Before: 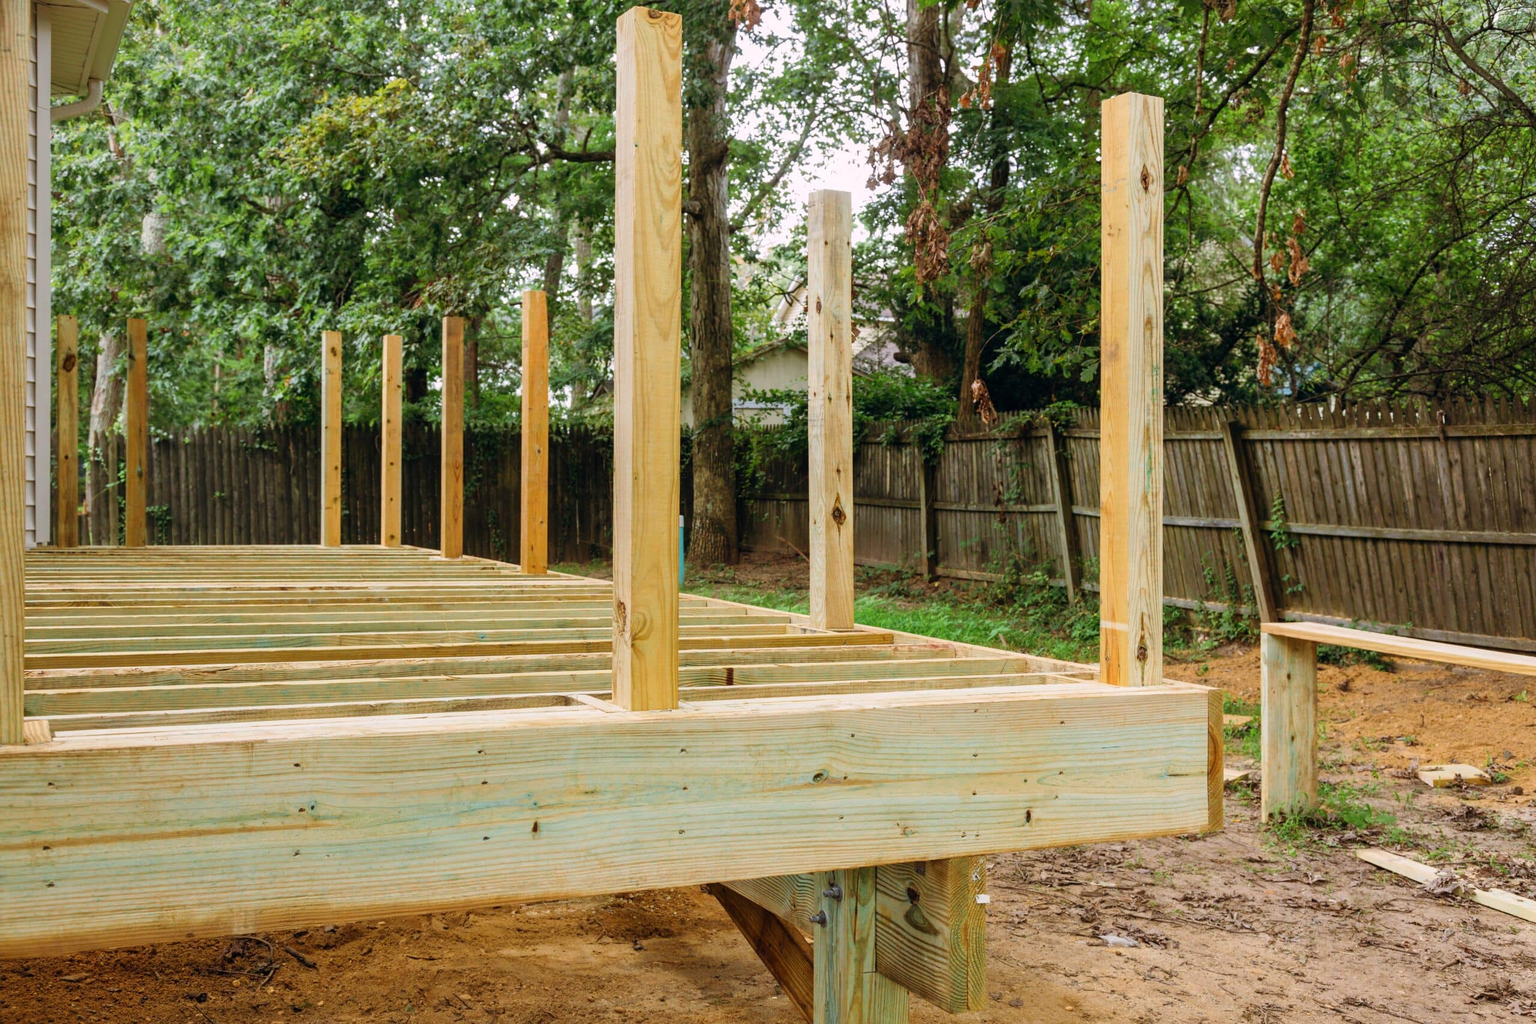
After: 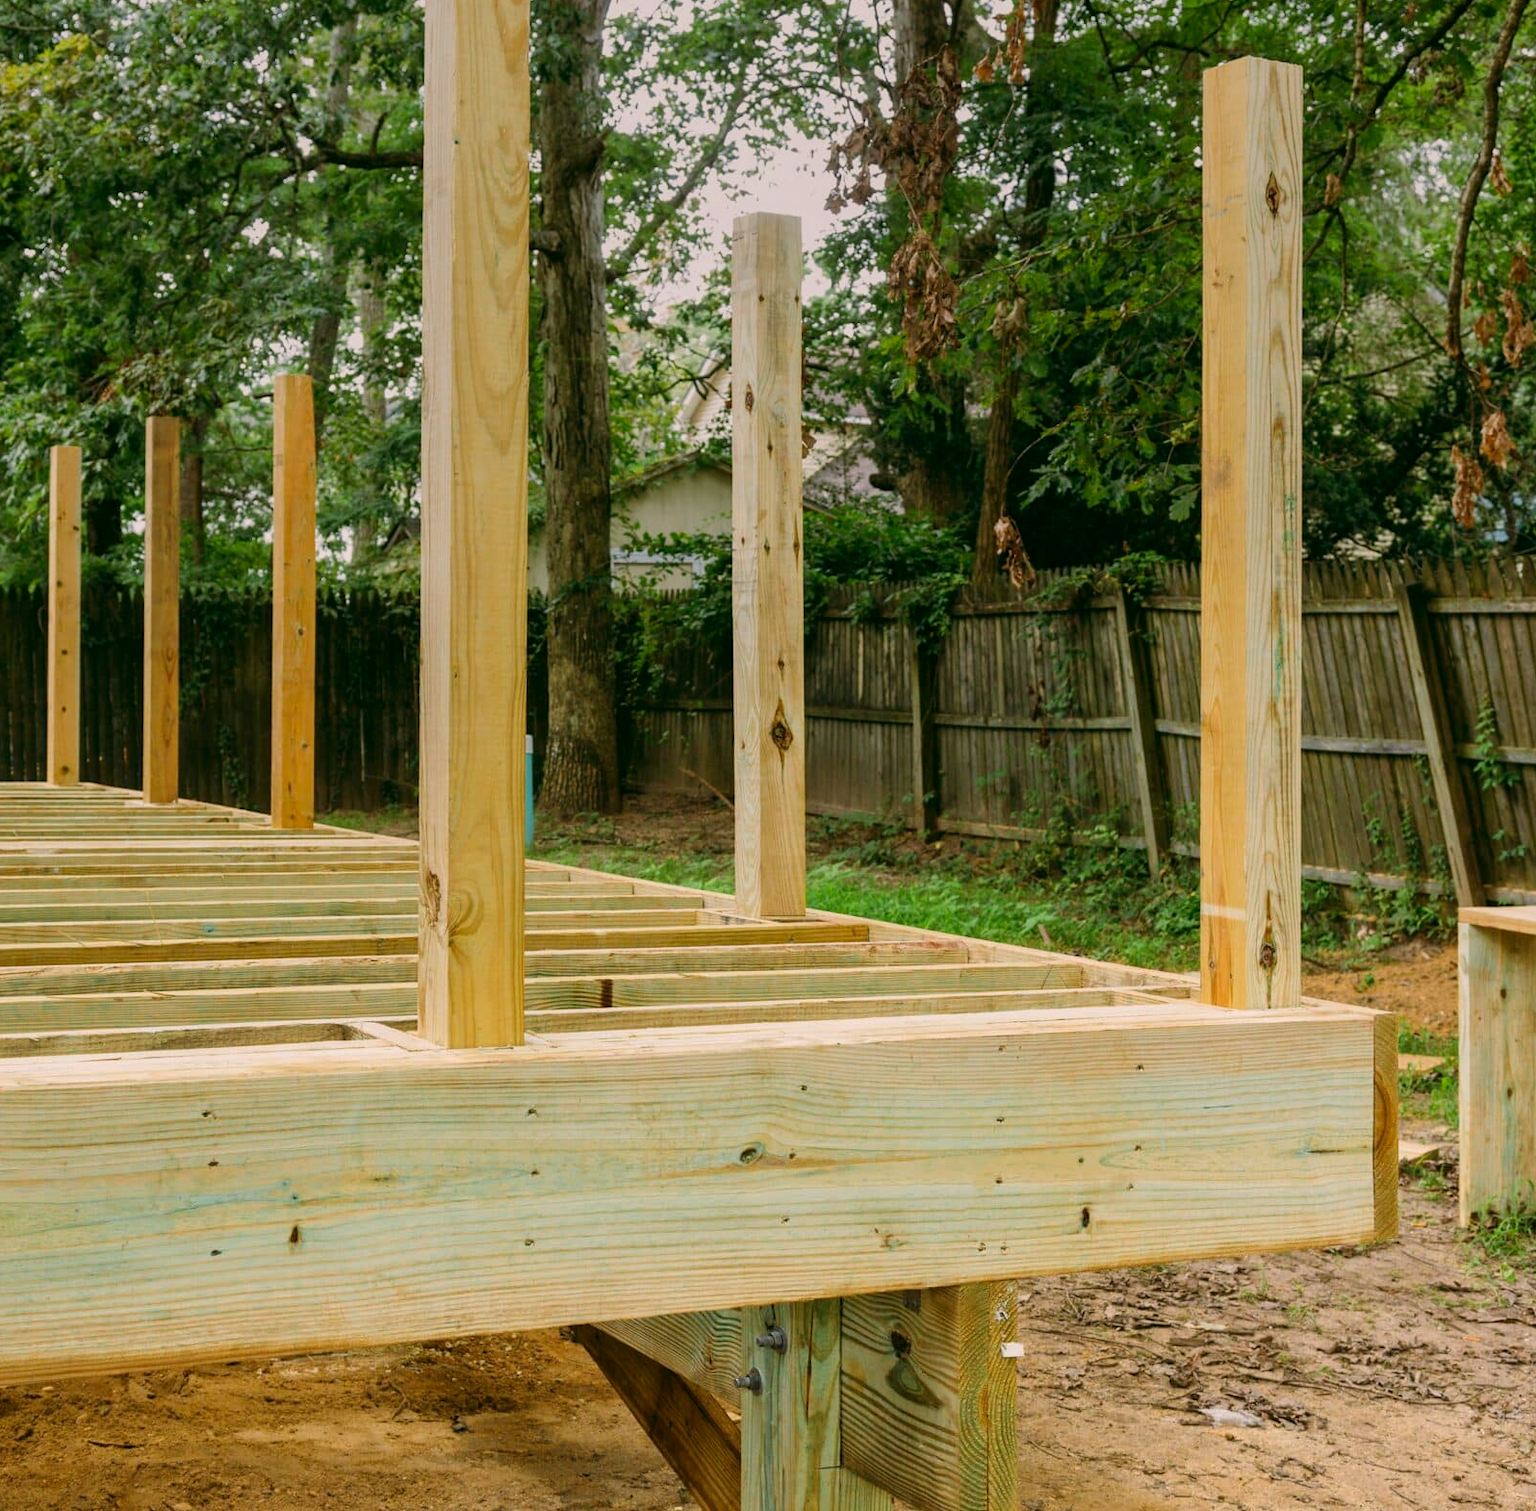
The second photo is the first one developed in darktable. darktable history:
crop and rotate: left 22.918%, top 5.629%, right 14.711%, bottom 2.247%
graduated density: on, module defaults
color correction: highlights a* 4.02, highlights b* 4.98, shadows a* -7.55, shadows b* 4.98
